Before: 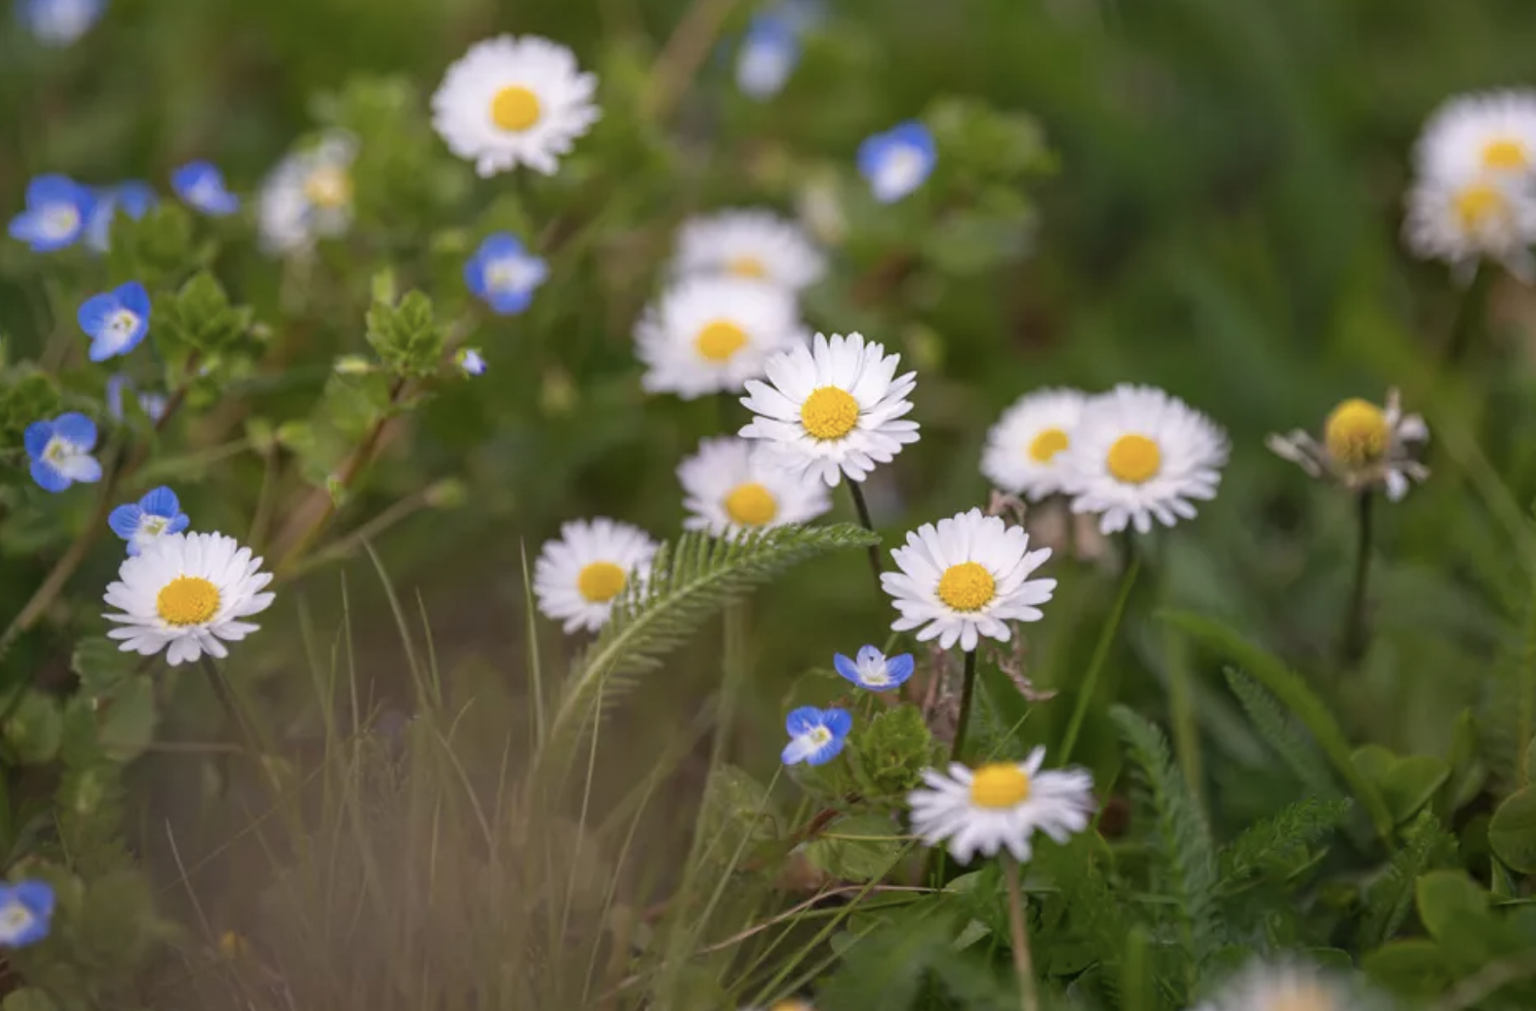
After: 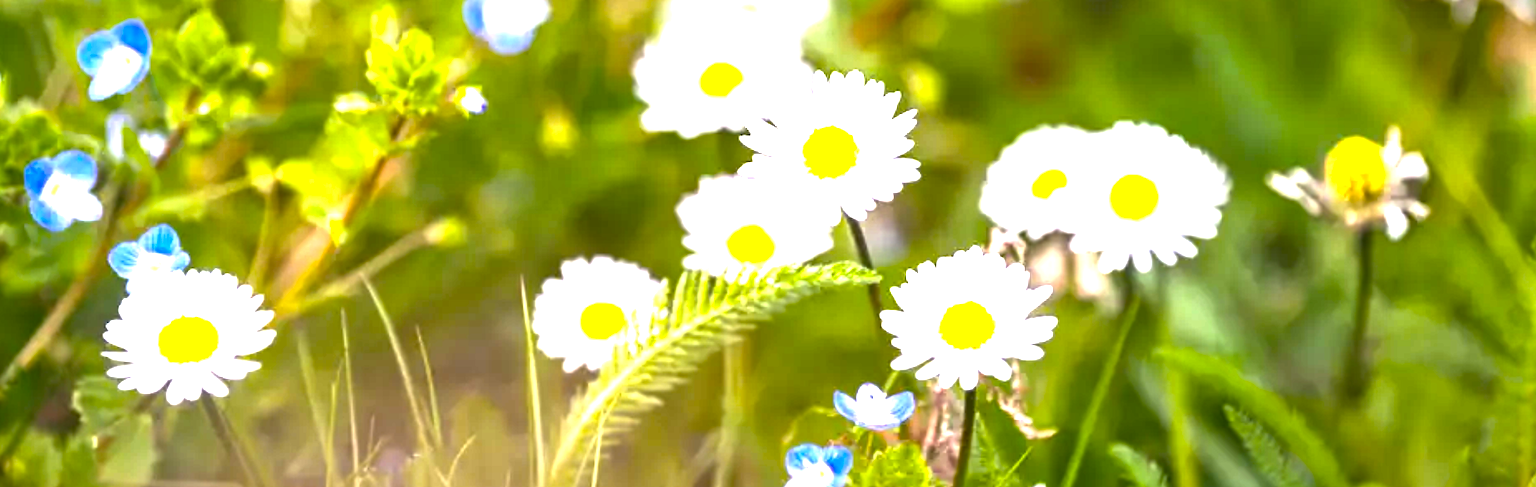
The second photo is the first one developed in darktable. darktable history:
exposure: exposure 0.127 EV, compensate highlight preservation false
color balance rgb: perceptual saturation grading › global saturation 20%, perceptual saturation grading › highlights -24.912%, perceptual saturation grading › shadows 49.731%, perceptual brilliance grading › global brilliance 34.958%, perceptual brilliance grading › highlights 49.222%, perceptual brilliance grading › mid-tones 59.472%, perceptual brilliance grading › shadows 34.27%
crop and rotate: top 25.894%, bottom 25.791%
